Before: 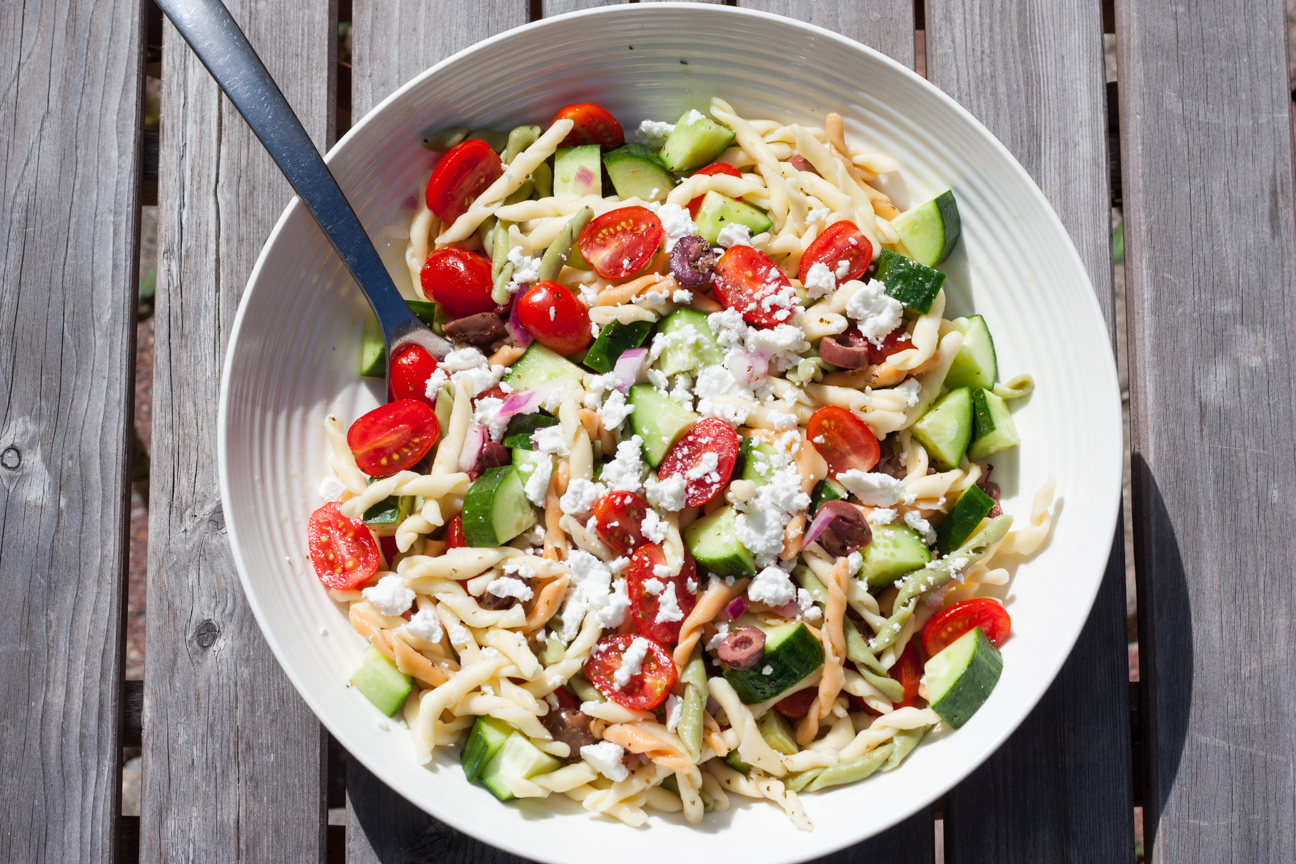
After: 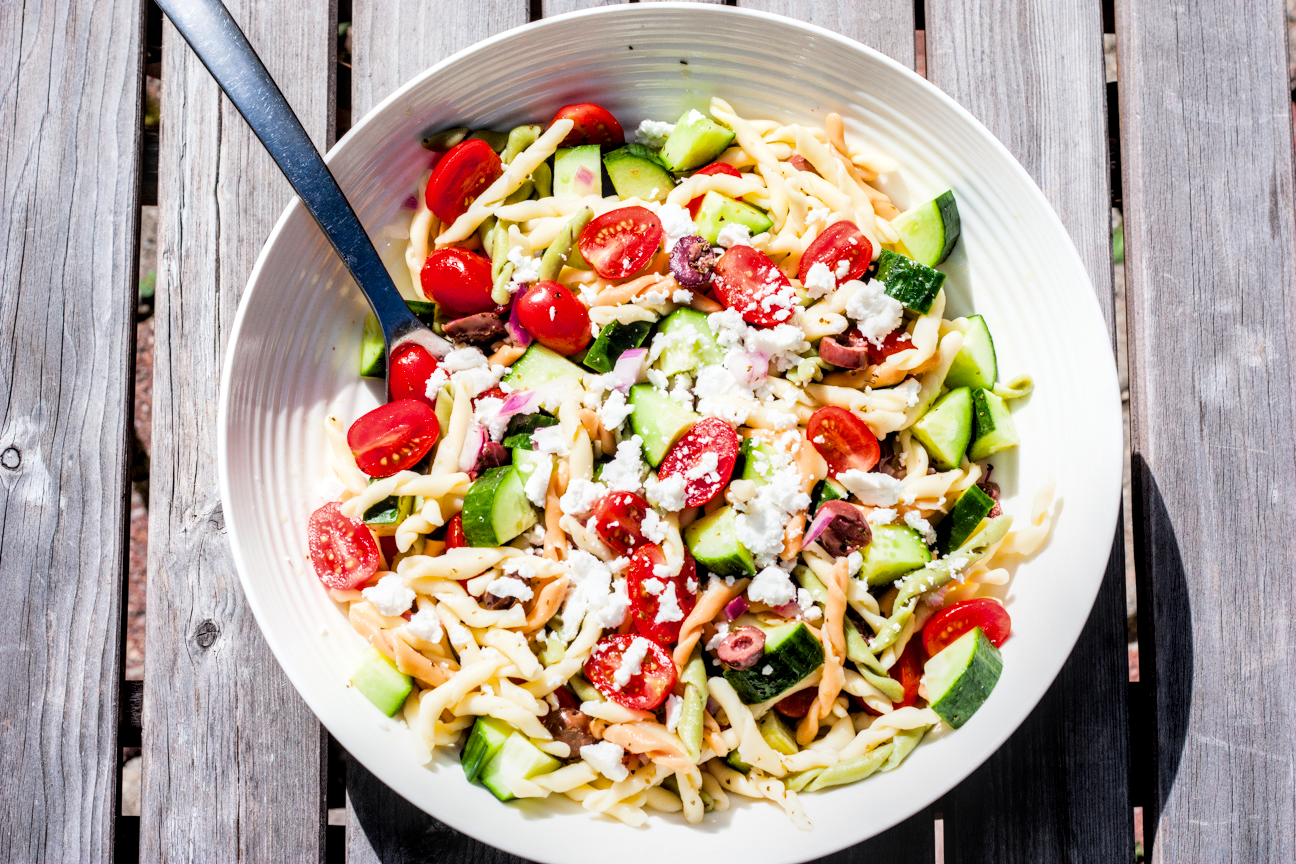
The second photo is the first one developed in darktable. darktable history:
local contrast: detail 150%
exposure: black level correction 0, exposure 0.9 EV, compensate exposure bias true, compensate highlight preservation false
color balance rgb: perceptual saturation grading › global saturation 20%
filmic rgb: black relative exposure -6 EV, white relative exposure 5 EV, hardness 2.79, contrast 1.3
